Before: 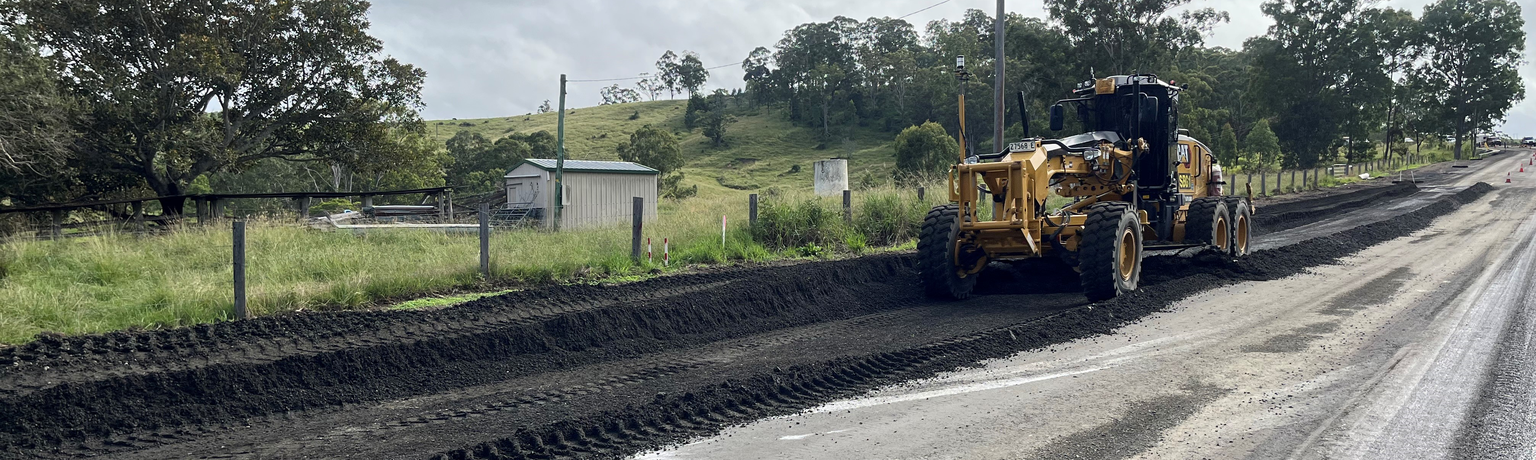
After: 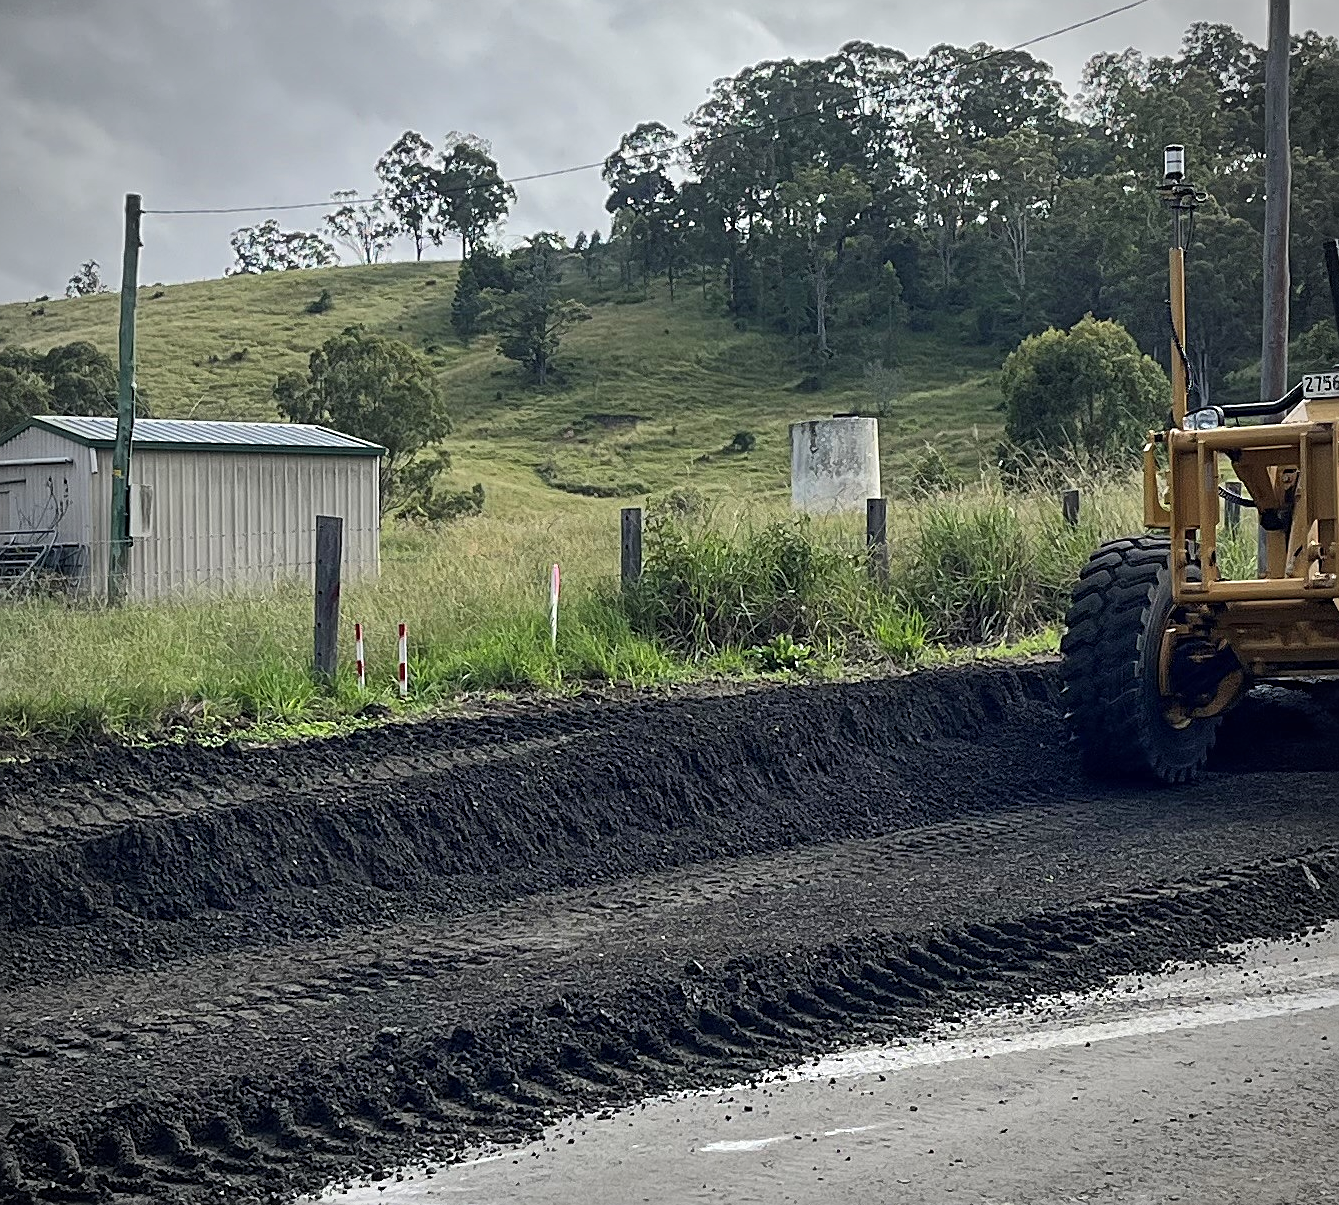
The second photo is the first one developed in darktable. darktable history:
sharpen: on, module defaults
vignetting: fall-off radius 60.92%
shadows and highlights: shadows 43.71, white point adjustment -1.46, soften with gaussian
crop: left 33.36%, right 33.36%
